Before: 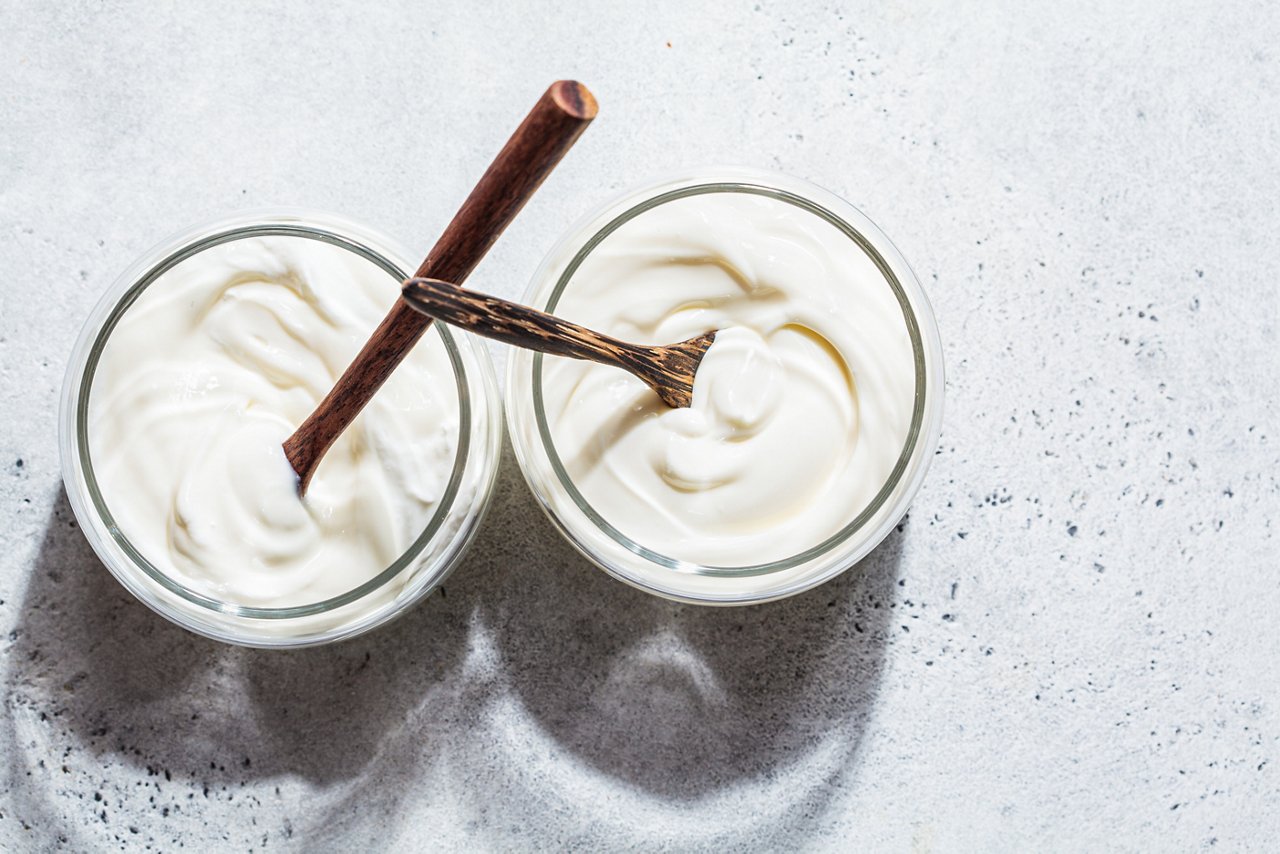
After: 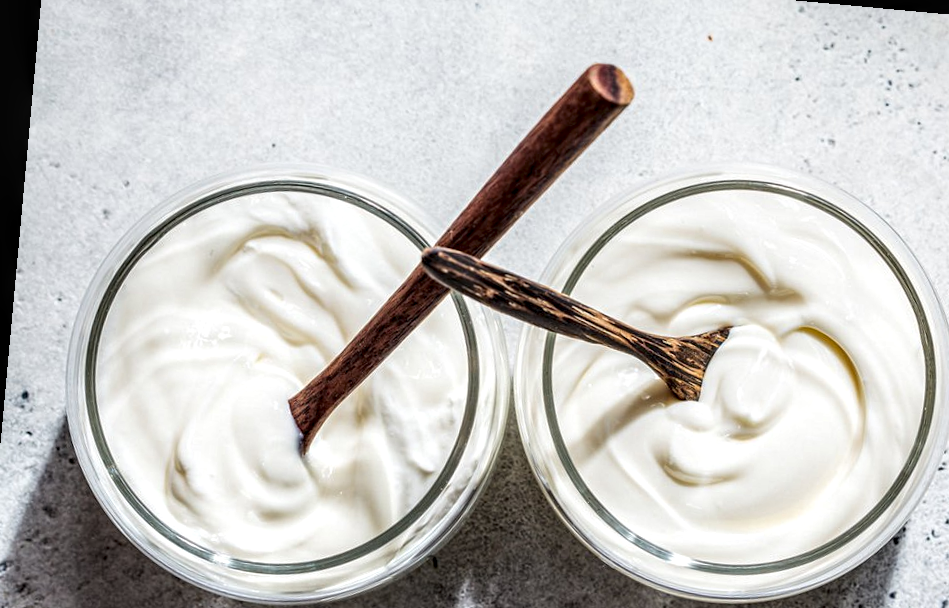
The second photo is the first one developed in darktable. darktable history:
local contrast: highlights 60%, shadows 63%, detail 160%
crop and rotate: angle -5.25°, left 2.231%, top 7.044%, right 27.591%, bottom 30.025%
exposure: compensate highlight preservation false
